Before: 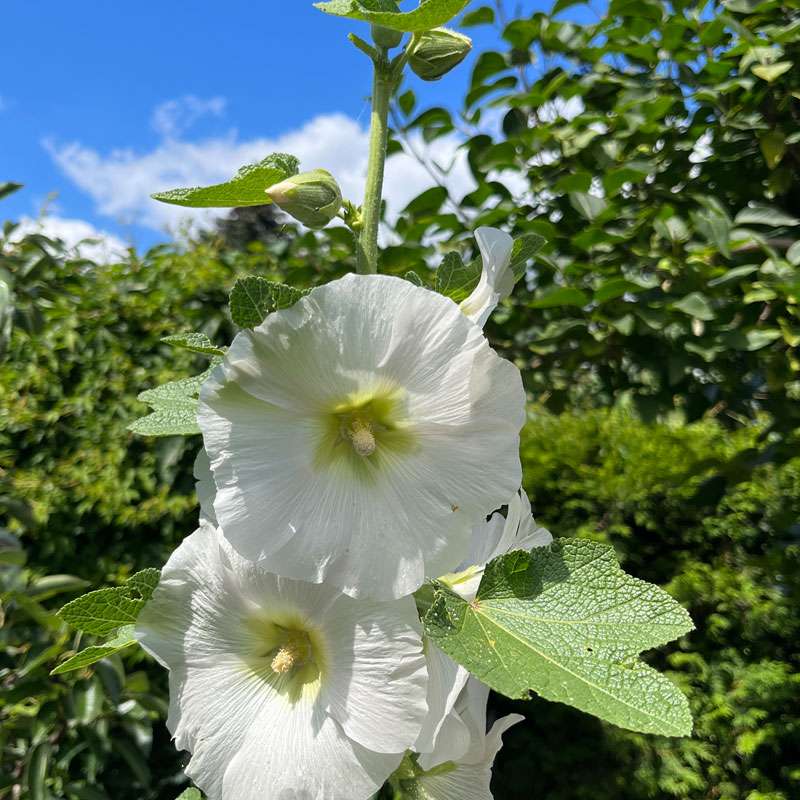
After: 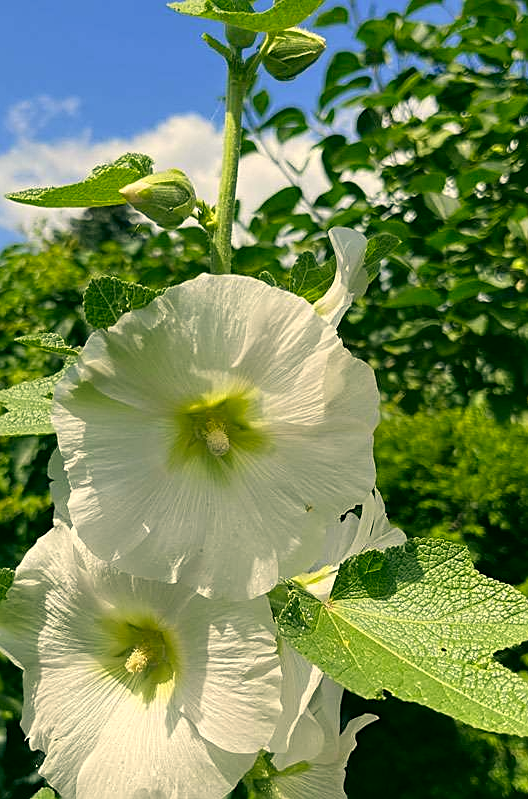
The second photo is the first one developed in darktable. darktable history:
crop and rotate: left 18.442%, right 15.508%
color correction: highlights a* 5.3, highlights b* 24.26, shadows a* -15.58, shadows b* 4.02
sharpen: on, module defaults
white balance: red 0.986, blue 1.01
